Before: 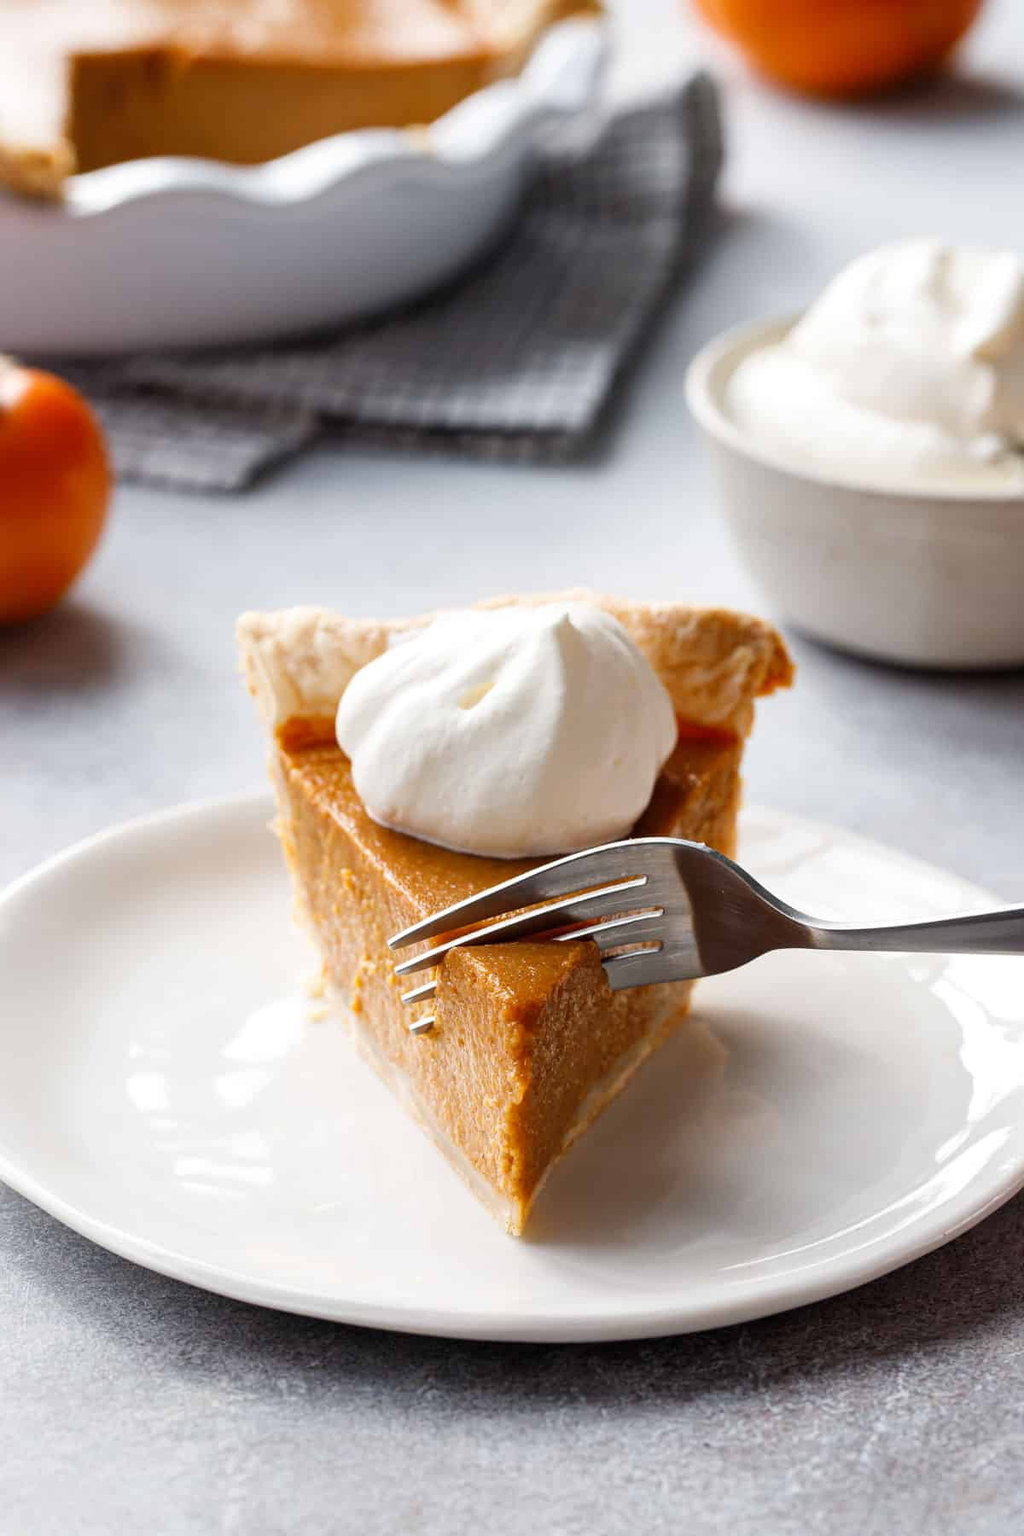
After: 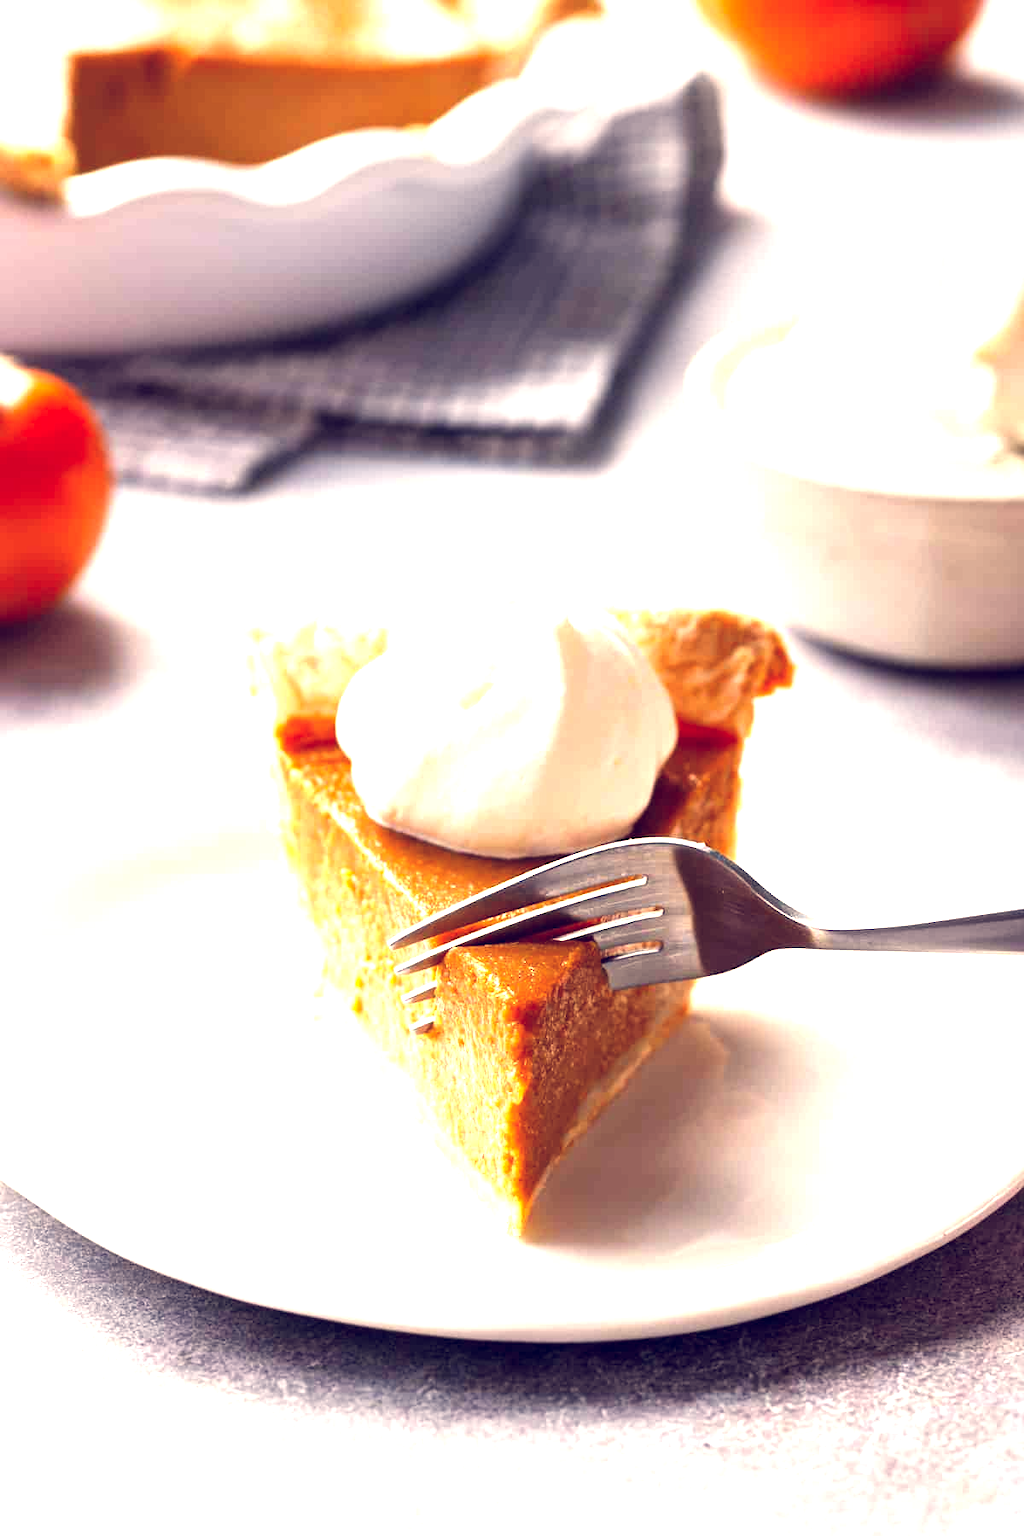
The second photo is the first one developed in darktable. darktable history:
color balance: lift [1.001, 0.997, 0.99, 1.01], gamma [1.007, 1, 0.975, 1.025], gain [1, 1.065, 1.052, 0.935], contrast 13.25%
color correction: highlights a* 5.38, highlights b* 5.3, shadows a* -4.26, shadows b* -5.11
exposure: black level correction 0.001, exposure 0.955 EV, compensate exposure bias true, compensate highlight preservation false
